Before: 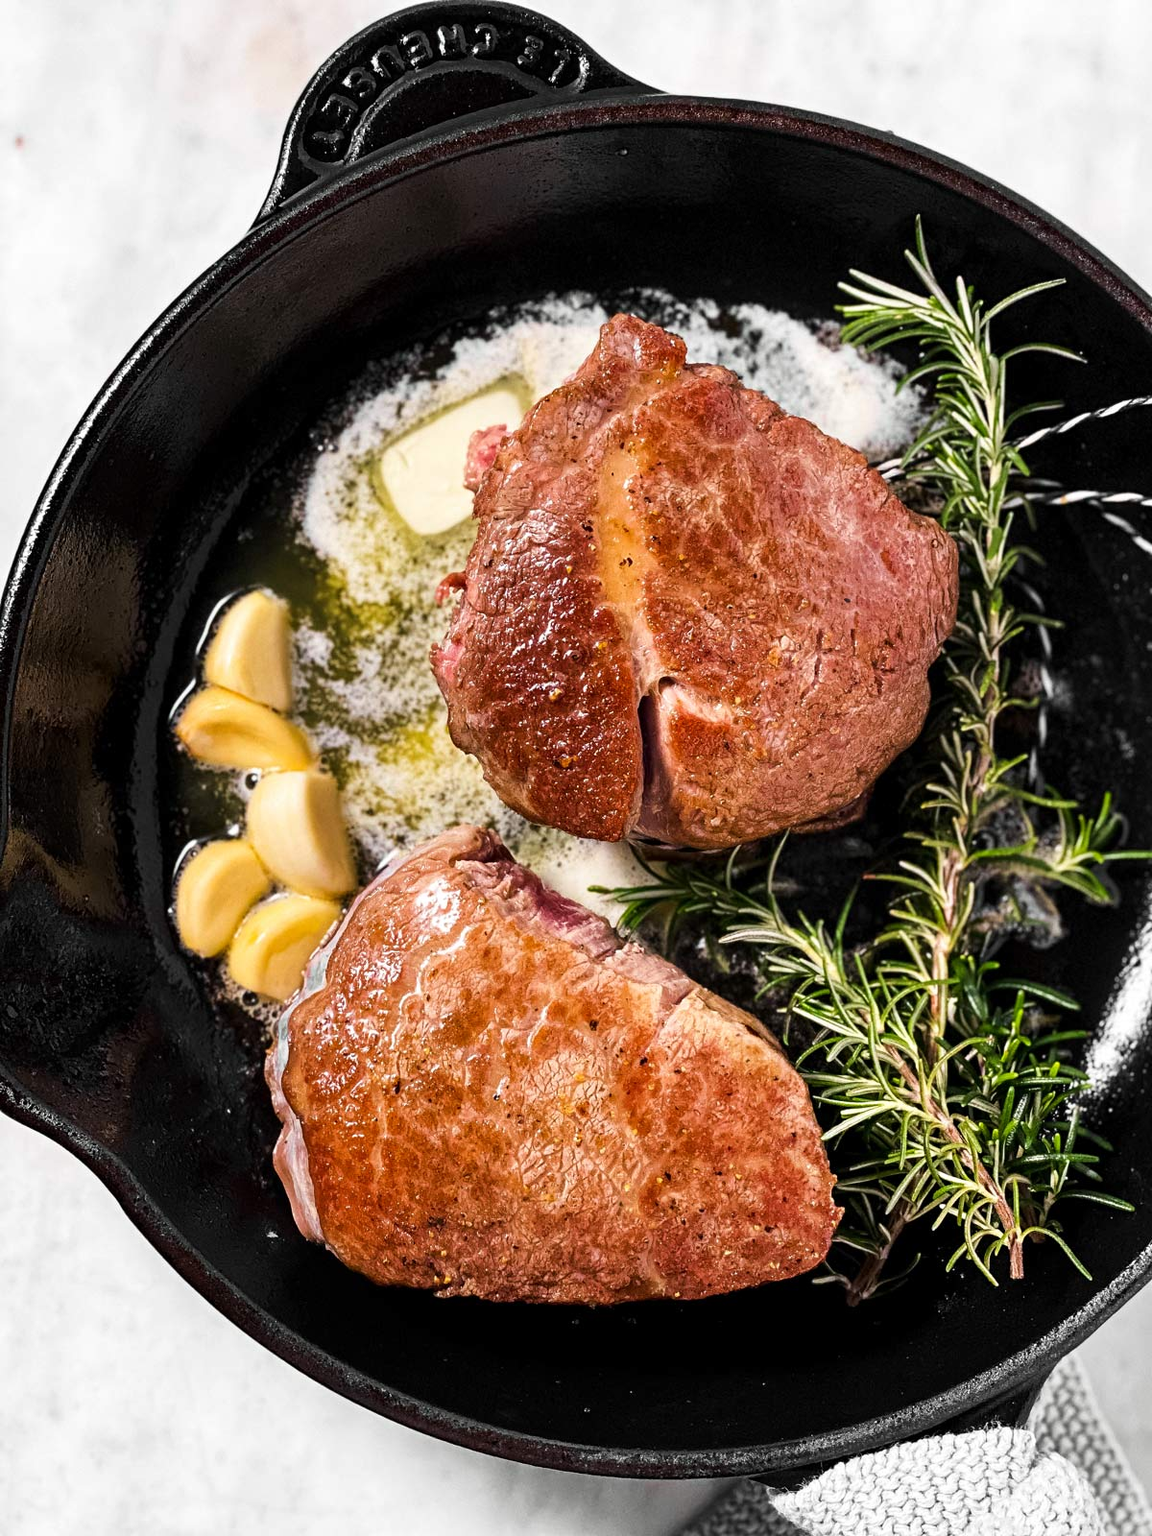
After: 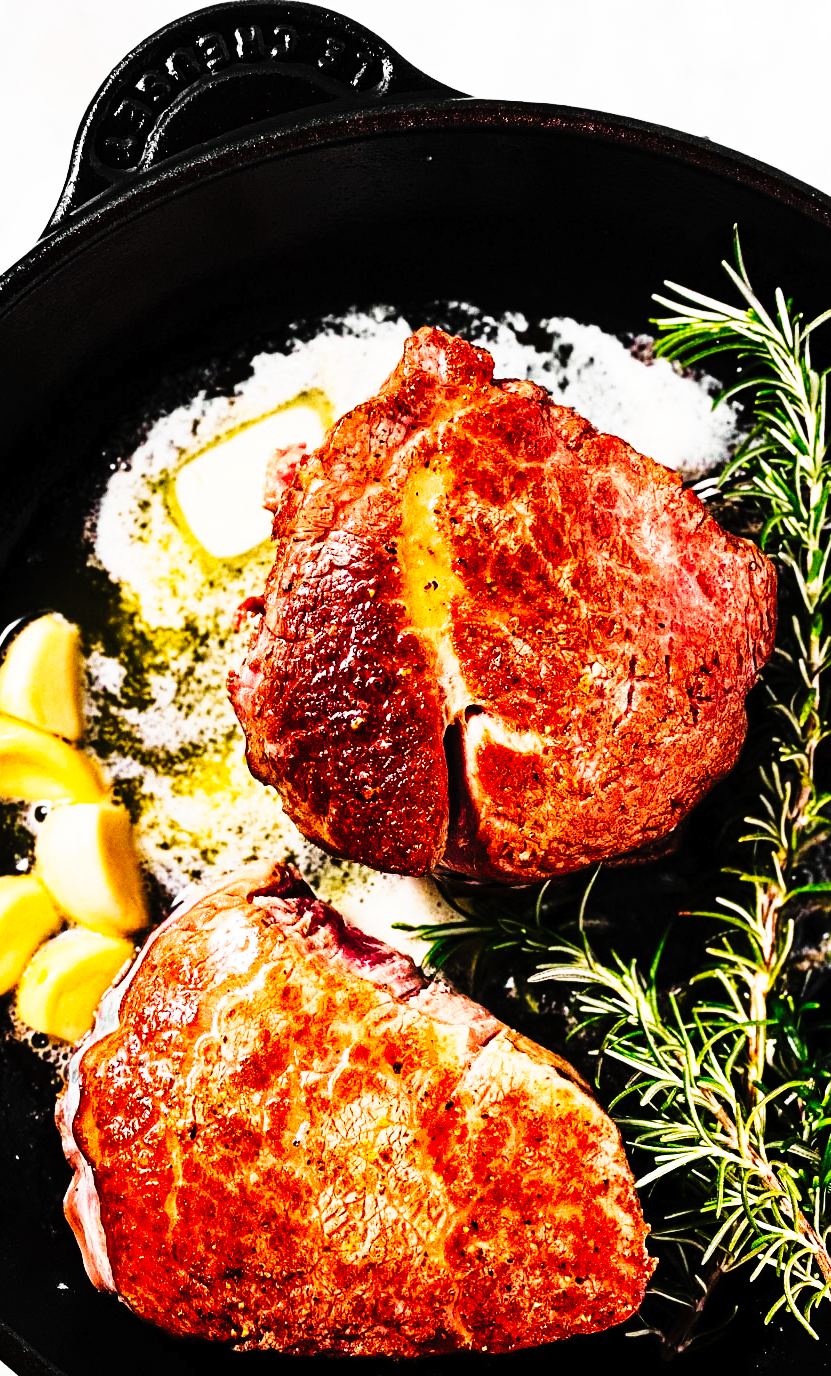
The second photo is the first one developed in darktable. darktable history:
crop: left 18.479%, right 12.2%, bottom 13.971%
tone curve: curves: ch0 [(0, 0) (0.003, 0.005) (0.011, 0.008) (0.025, 0.01) (0.044, 0.014) (0.069, 0.017) (0.1, 0.022) (0.136, 0.028) (0.177, 0.037) (0.224, 0.049) (0.277, 0.091) (0.335, 0.168) (0.399, 0.292) (0.468, 0.463) (0.543, 0.637) (0.623, 0.792) (0.709, 0.903) (0.801, 0.963) (0.898, 0.985) (1, 1)], preserve colors none
grain: coarseness 0.47 ISO
